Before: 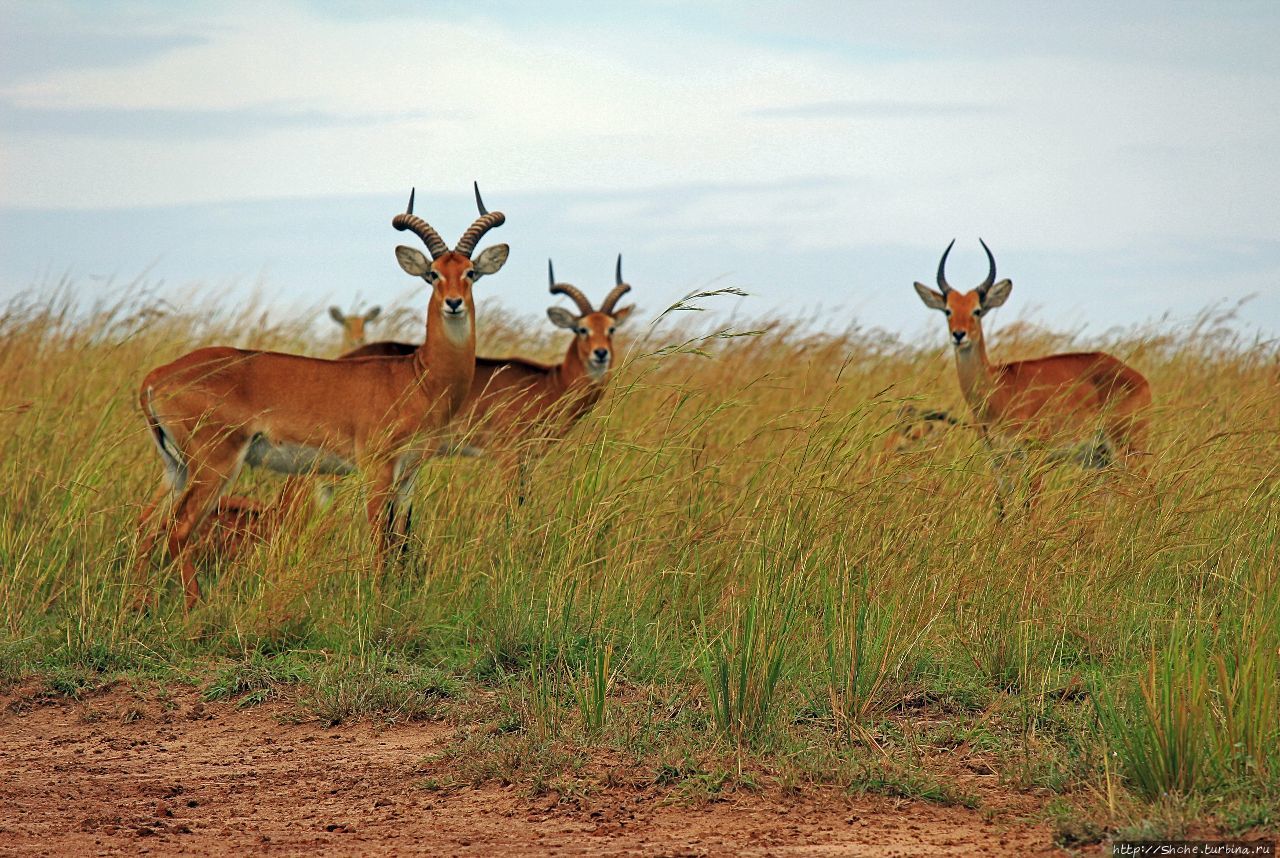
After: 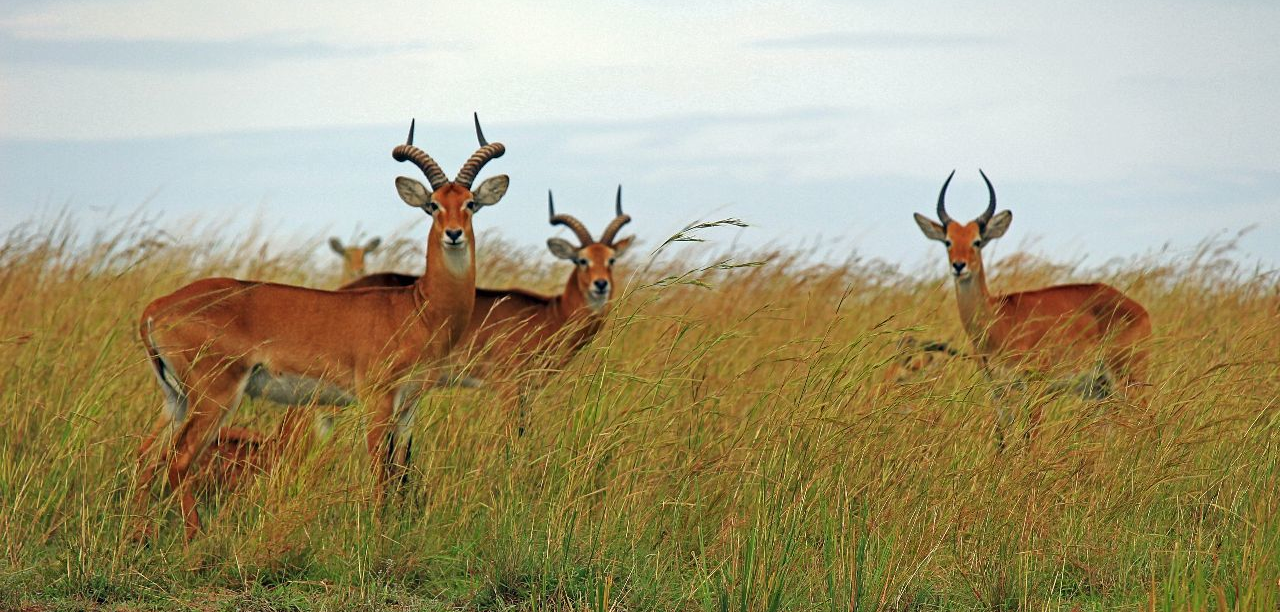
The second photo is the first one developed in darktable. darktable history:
crop and rotate: top 8.134%, bottom 20.43%
